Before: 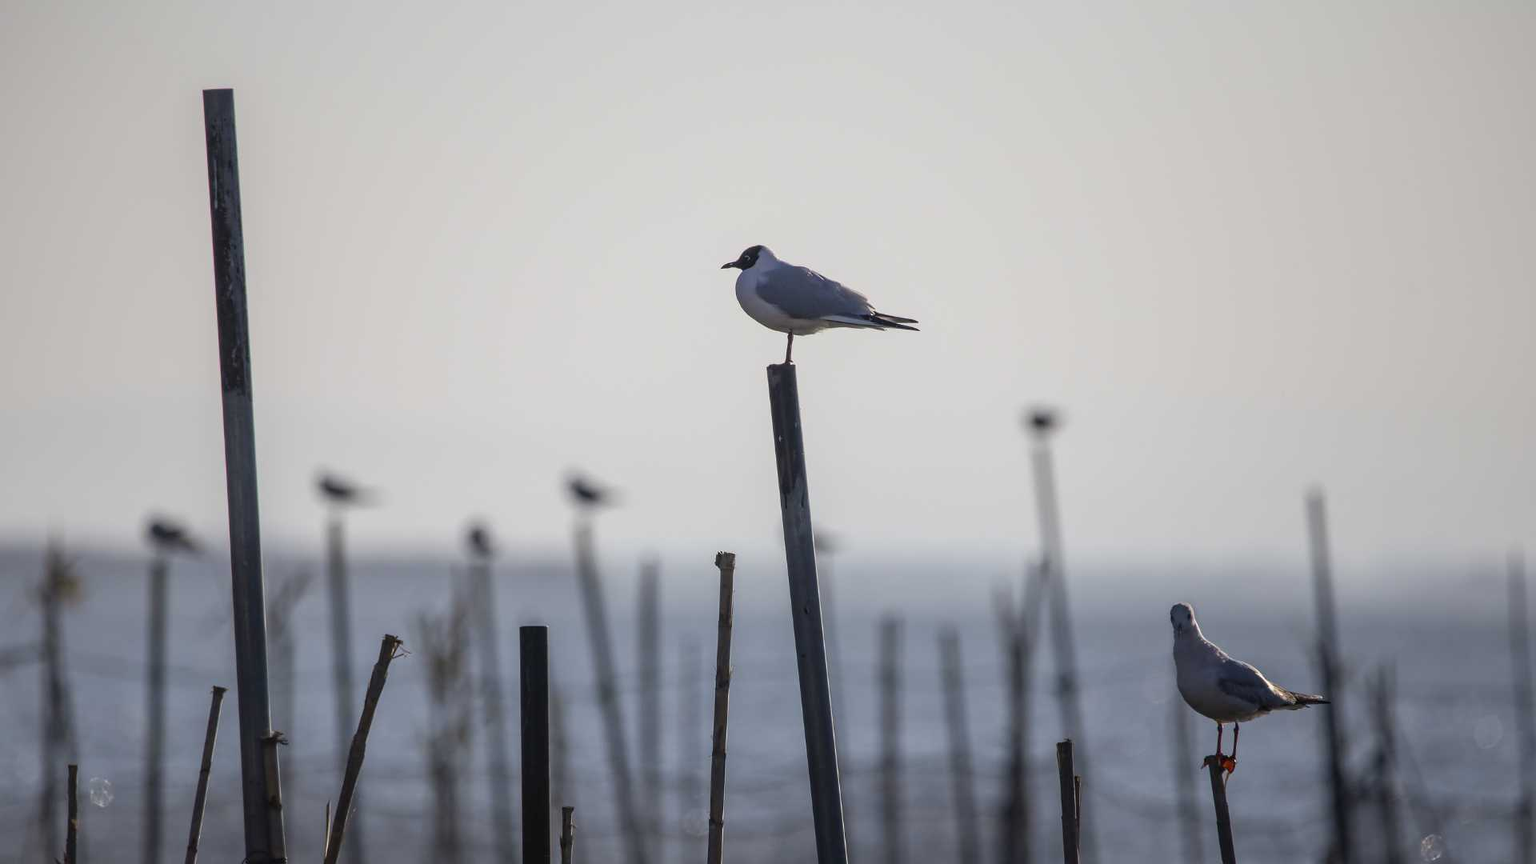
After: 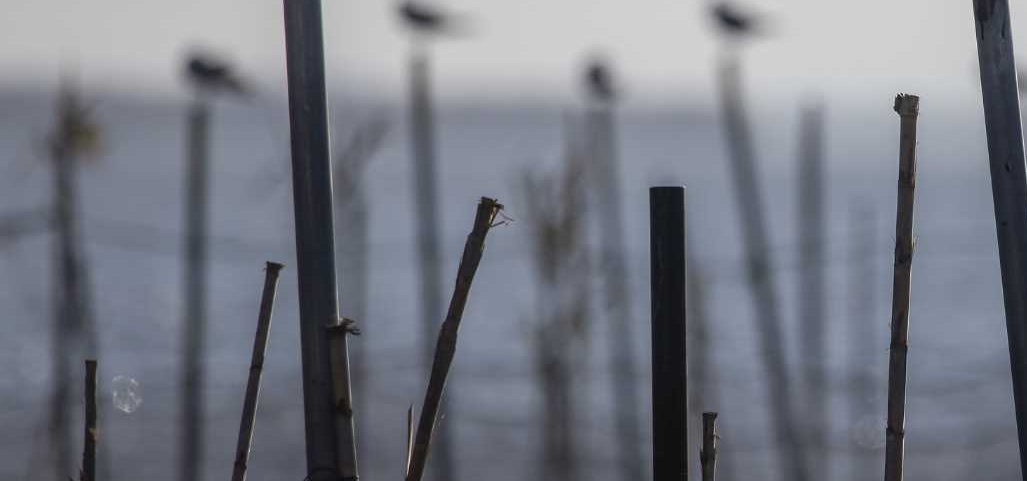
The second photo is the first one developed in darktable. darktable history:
crop and rotate: top 55.248%, right 46.473%, bottom 0.21%
